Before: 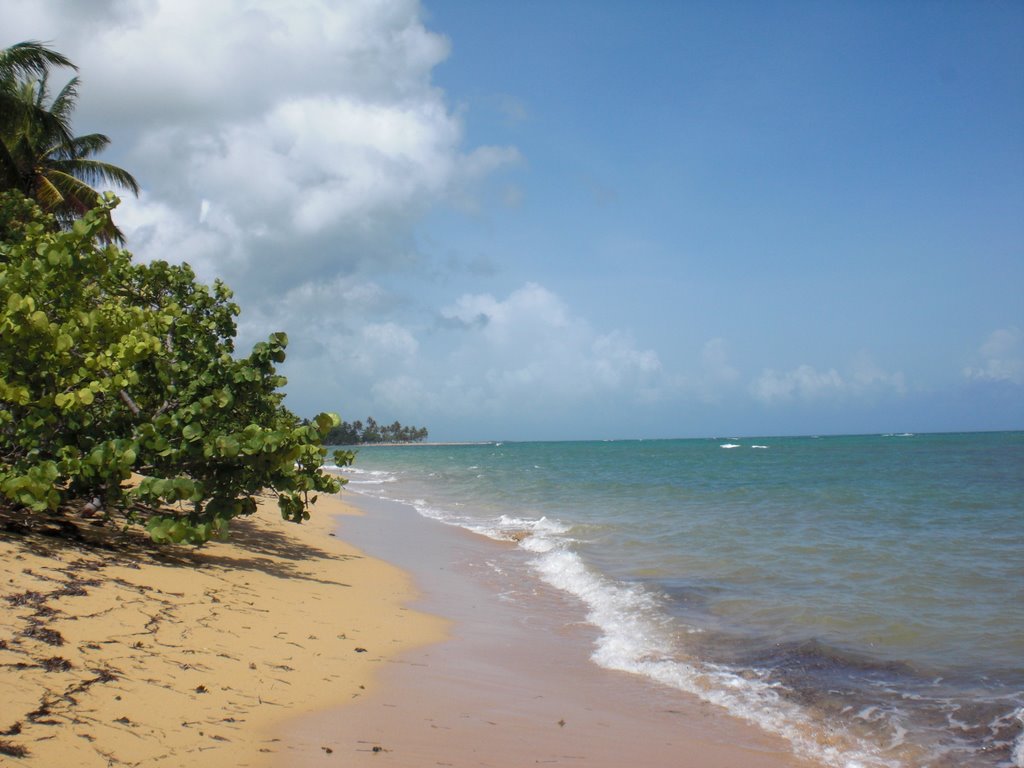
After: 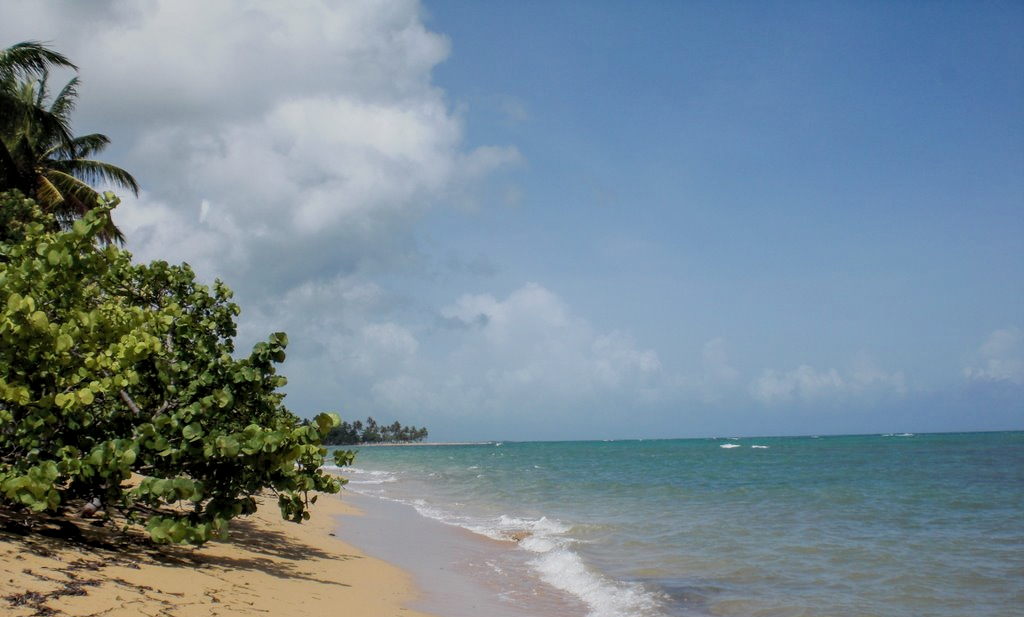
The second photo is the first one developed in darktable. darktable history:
crop: bottom 19.644%
local contrast: on, module defaults
filmic rgb: black relative exposure -7.65 EV, white relative exposure 4.56 EV, hardness 3.61
